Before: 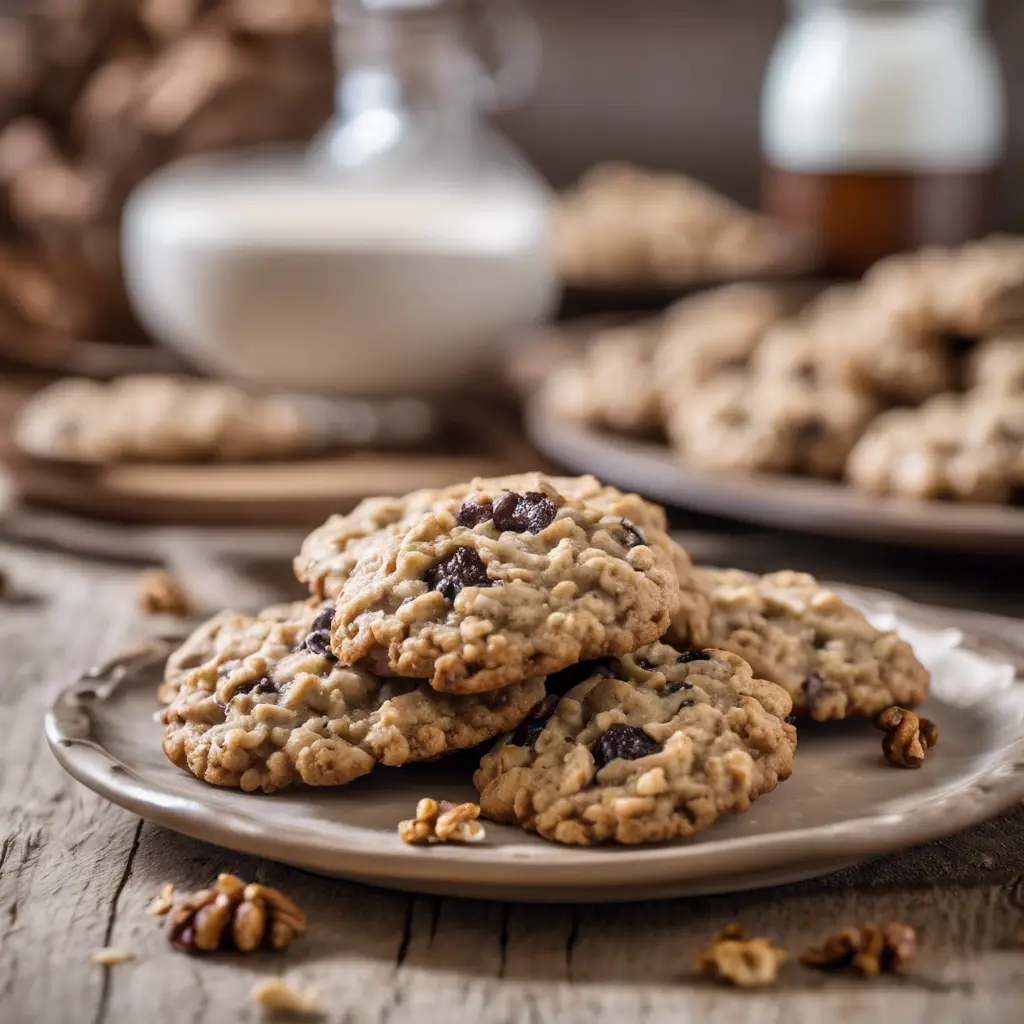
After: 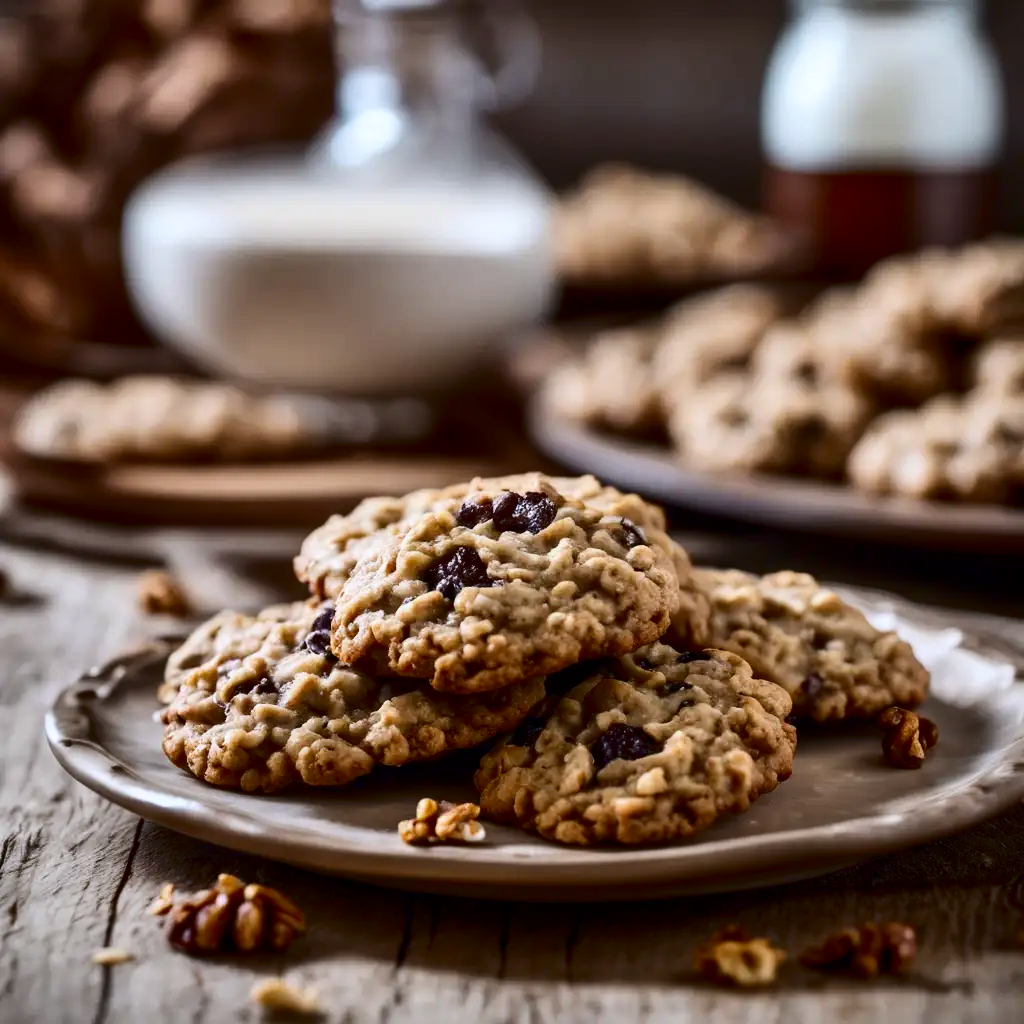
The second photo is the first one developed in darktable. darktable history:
color calibration: x 0.354, y 0.368, temperature 4666.11 K
contrast brightness saturation: contrast 0.221, brightness -0.19, saturation 0.239
